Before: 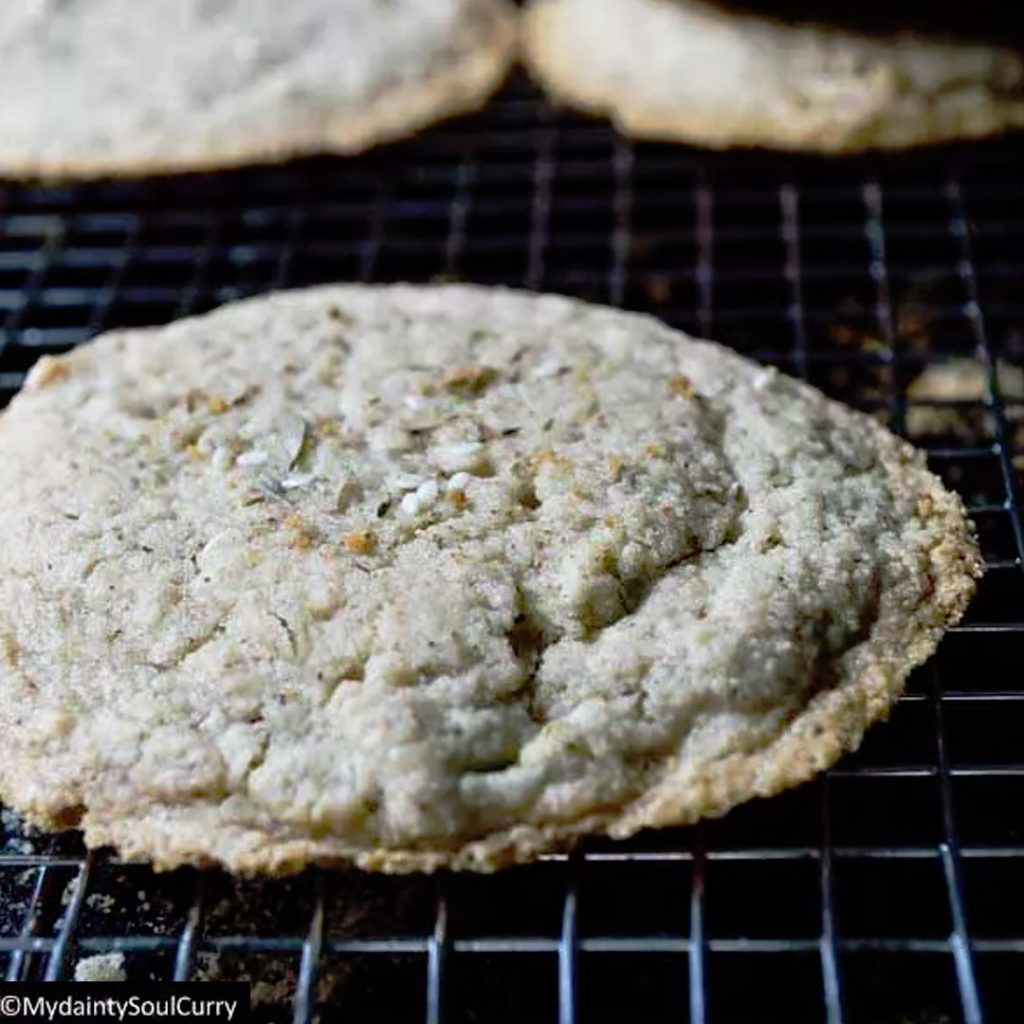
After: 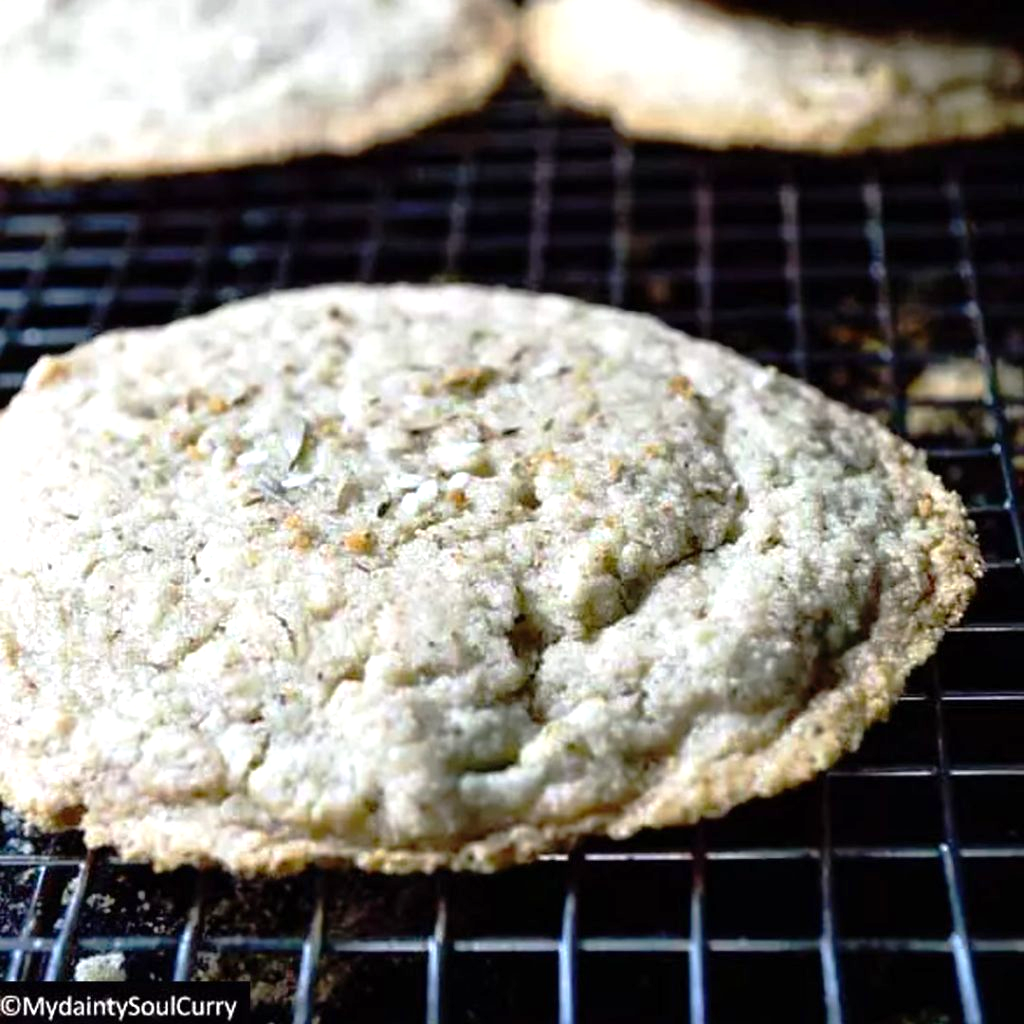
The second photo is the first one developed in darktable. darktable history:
exposure: exposure 0.661 EV, compensate highlight preservation false
